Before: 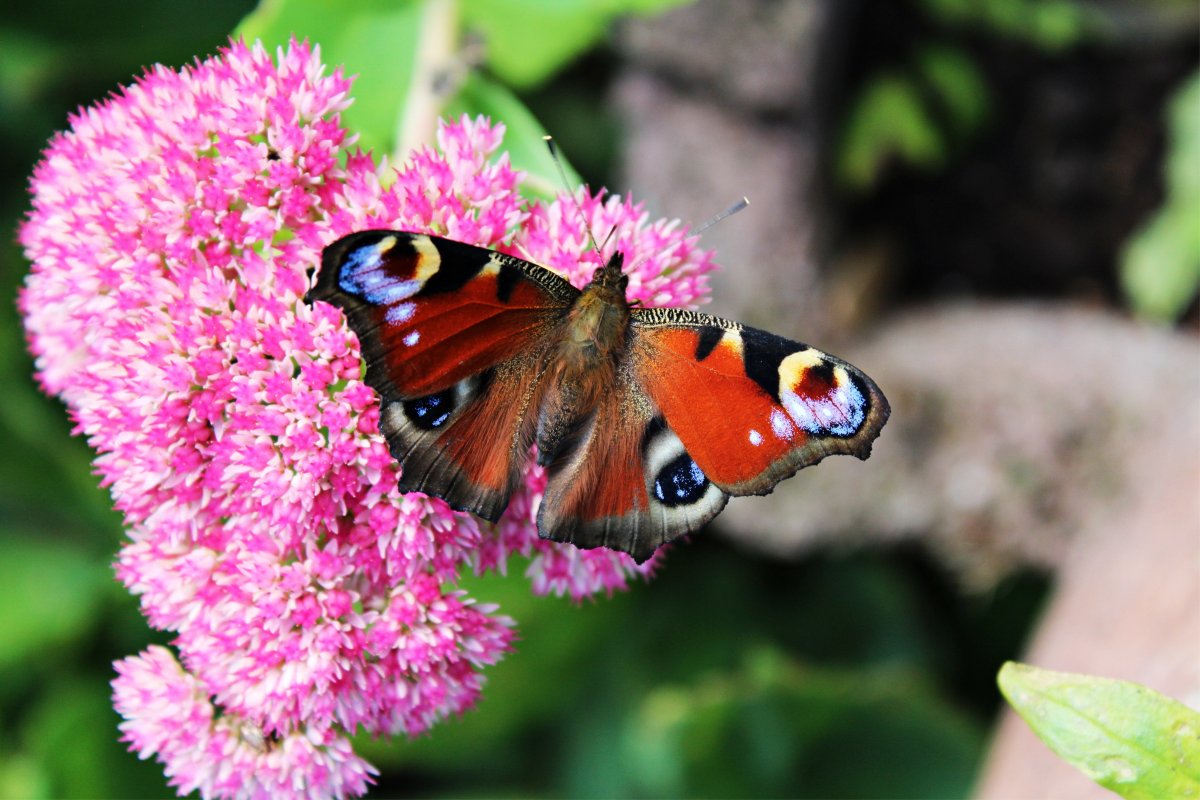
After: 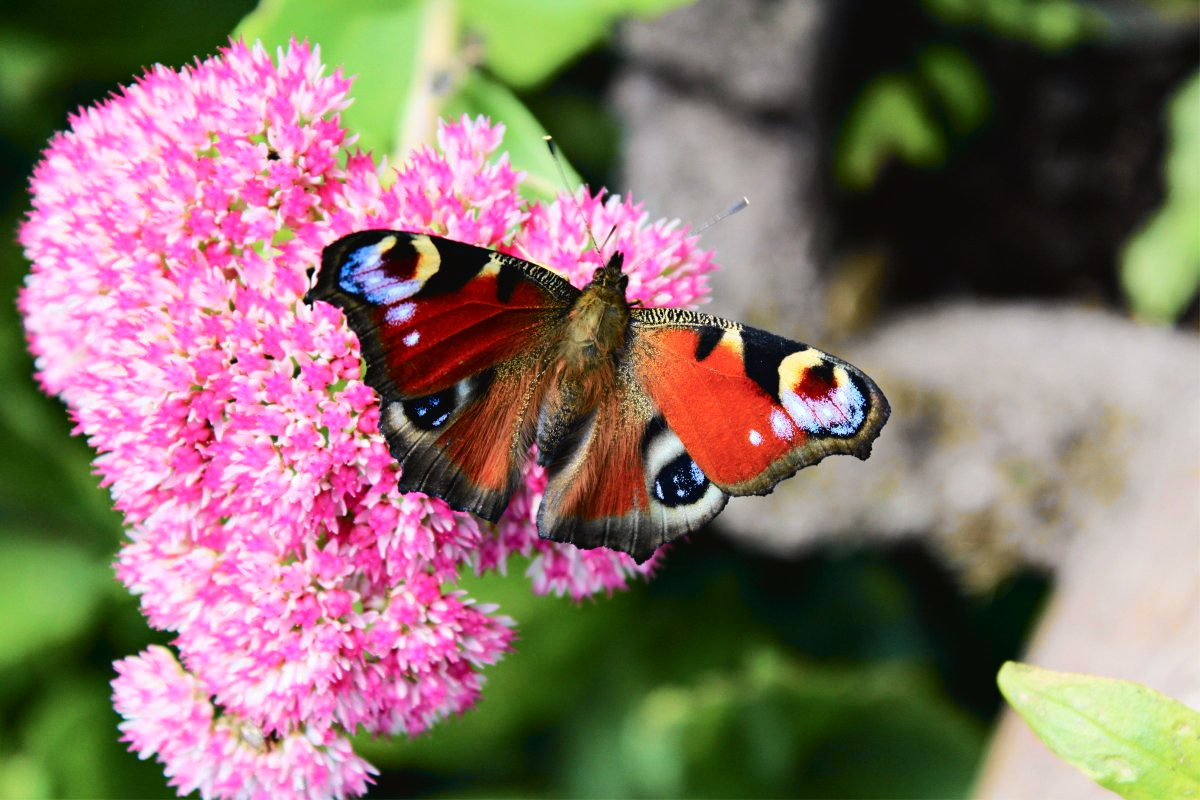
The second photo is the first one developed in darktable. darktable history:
tone curve: curves: ch0 [(0, 0.024) (0.049, 0.038) (0.176, 0.162) (0.33, 0.331) (0.432, 0.475) (0.601, 0.665) (0.843, 0.876) (1, 1)]; ch1 [(0, 0) (0.339, 0.358) (0.445, 0.439) (0.476, 0.47) (0.504, 0.504) (0.53, 0.511) (0.557, 0.558) (0.627, 0.635) (0.728, 0.746) (1, 1)]; ch2 [(0, 0) (0.327, 0.324) (0.417, 0.44) (0.46, 0.453) (0.502, 0.504) (0.526, 0.52) (0.54, 0.564) (0.606, 0.626) (0.76, 0.75) (1, 1)], color space Lab, independent channels, preserve colors none
